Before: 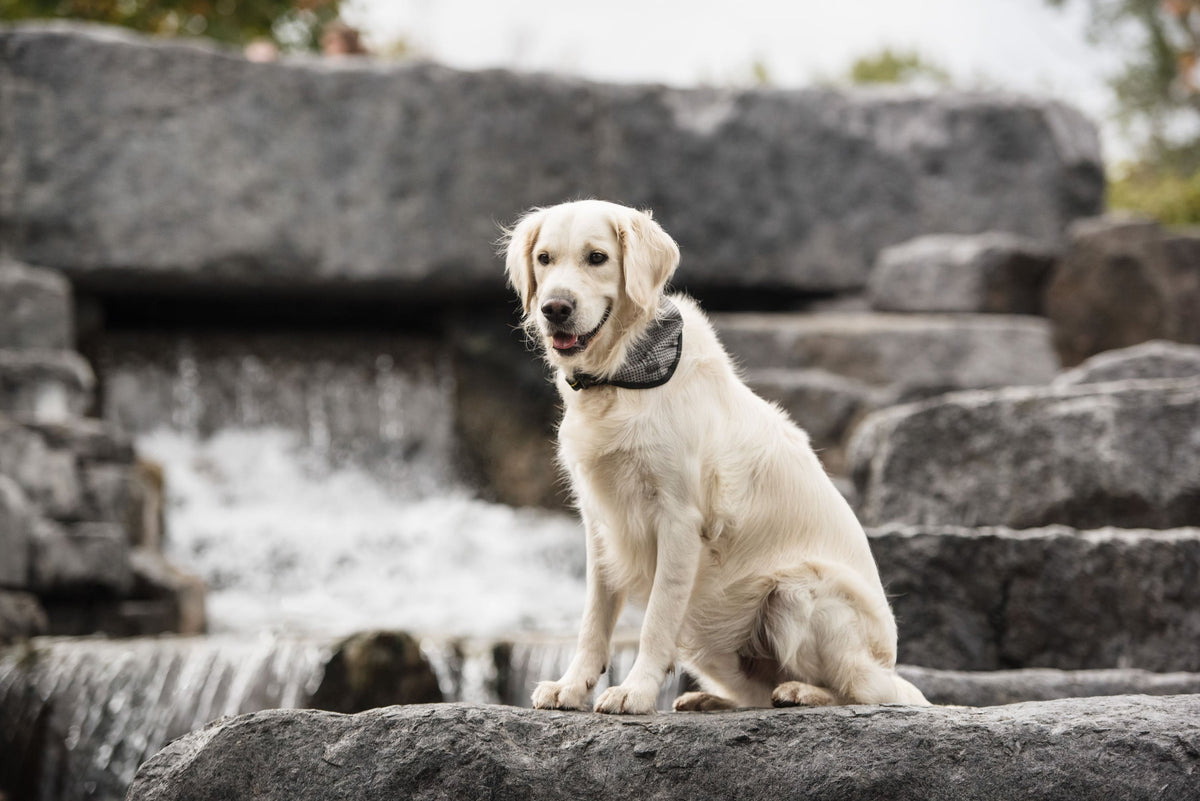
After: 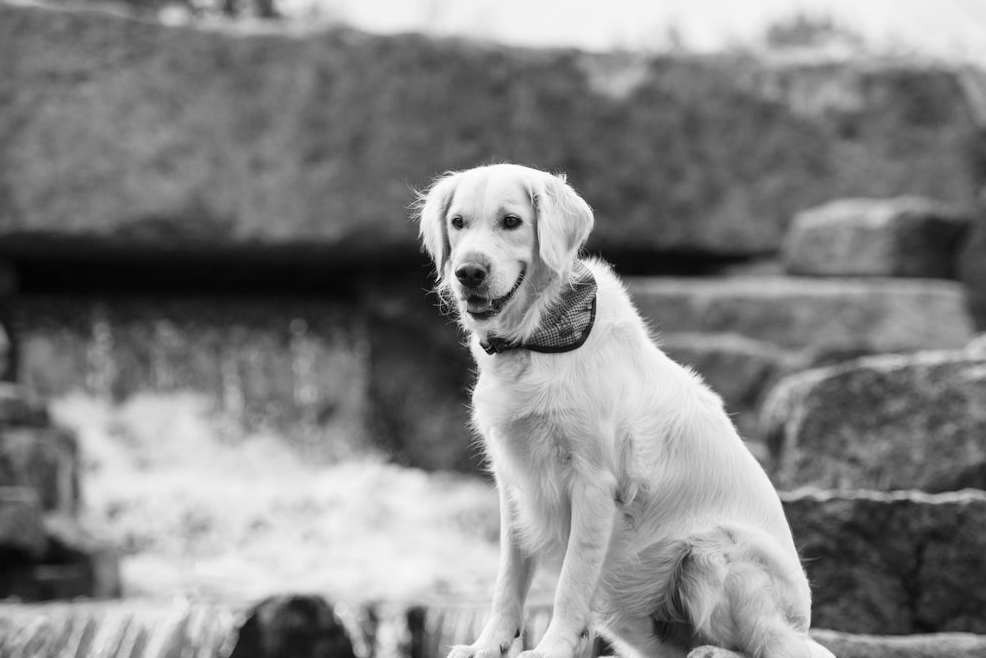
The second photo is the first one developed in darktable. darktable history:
crop and rotate: left 7.196%, top 4.574%, right 10.605%, bottom 13.178%
monochrome: on, module defaults
